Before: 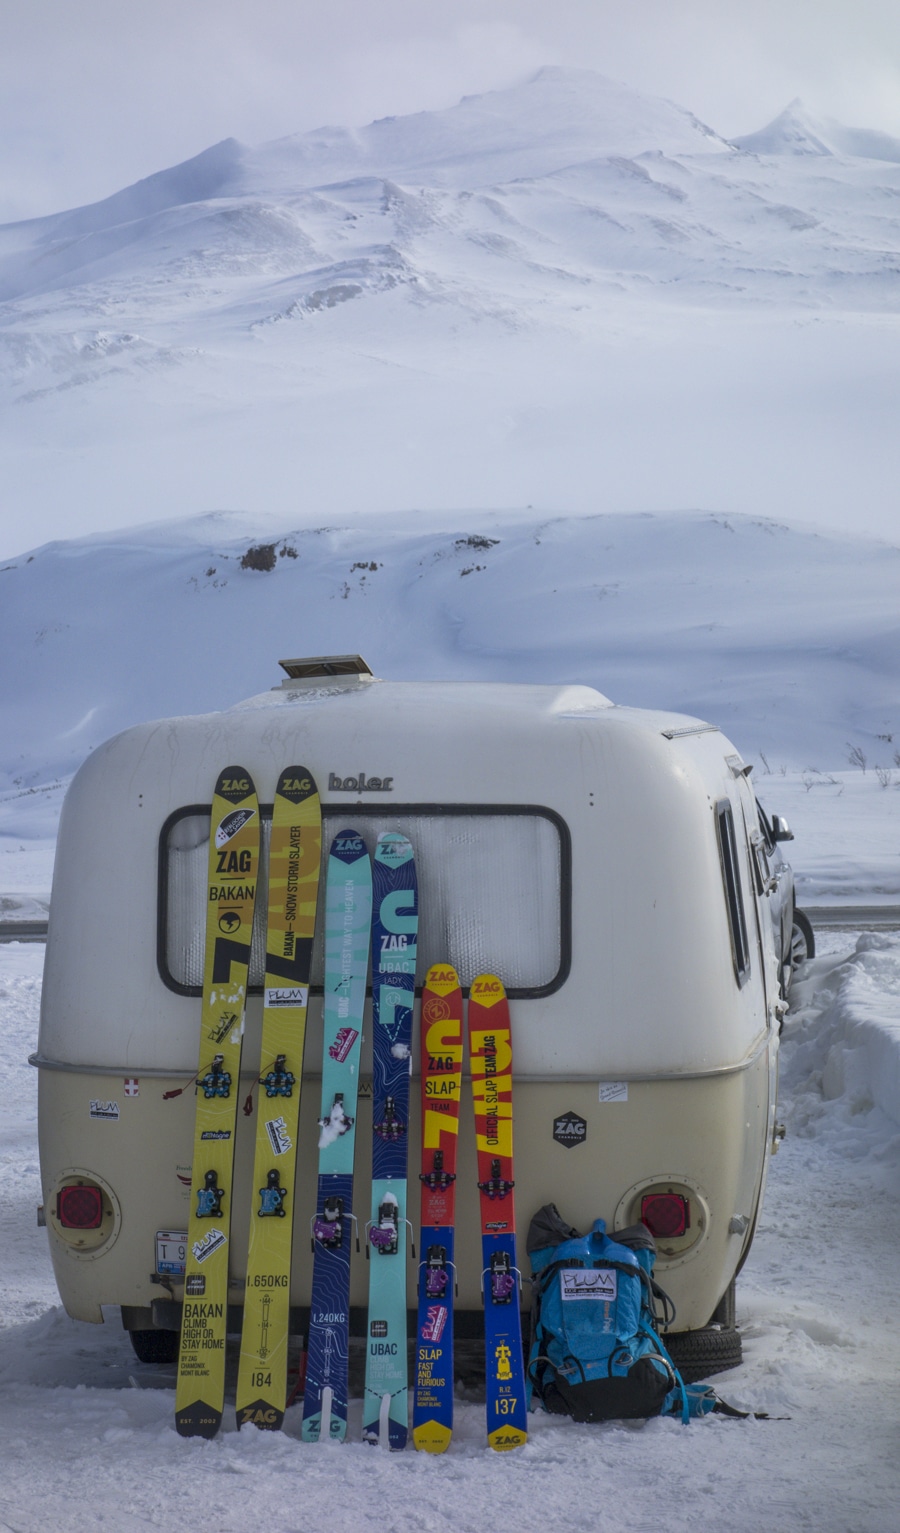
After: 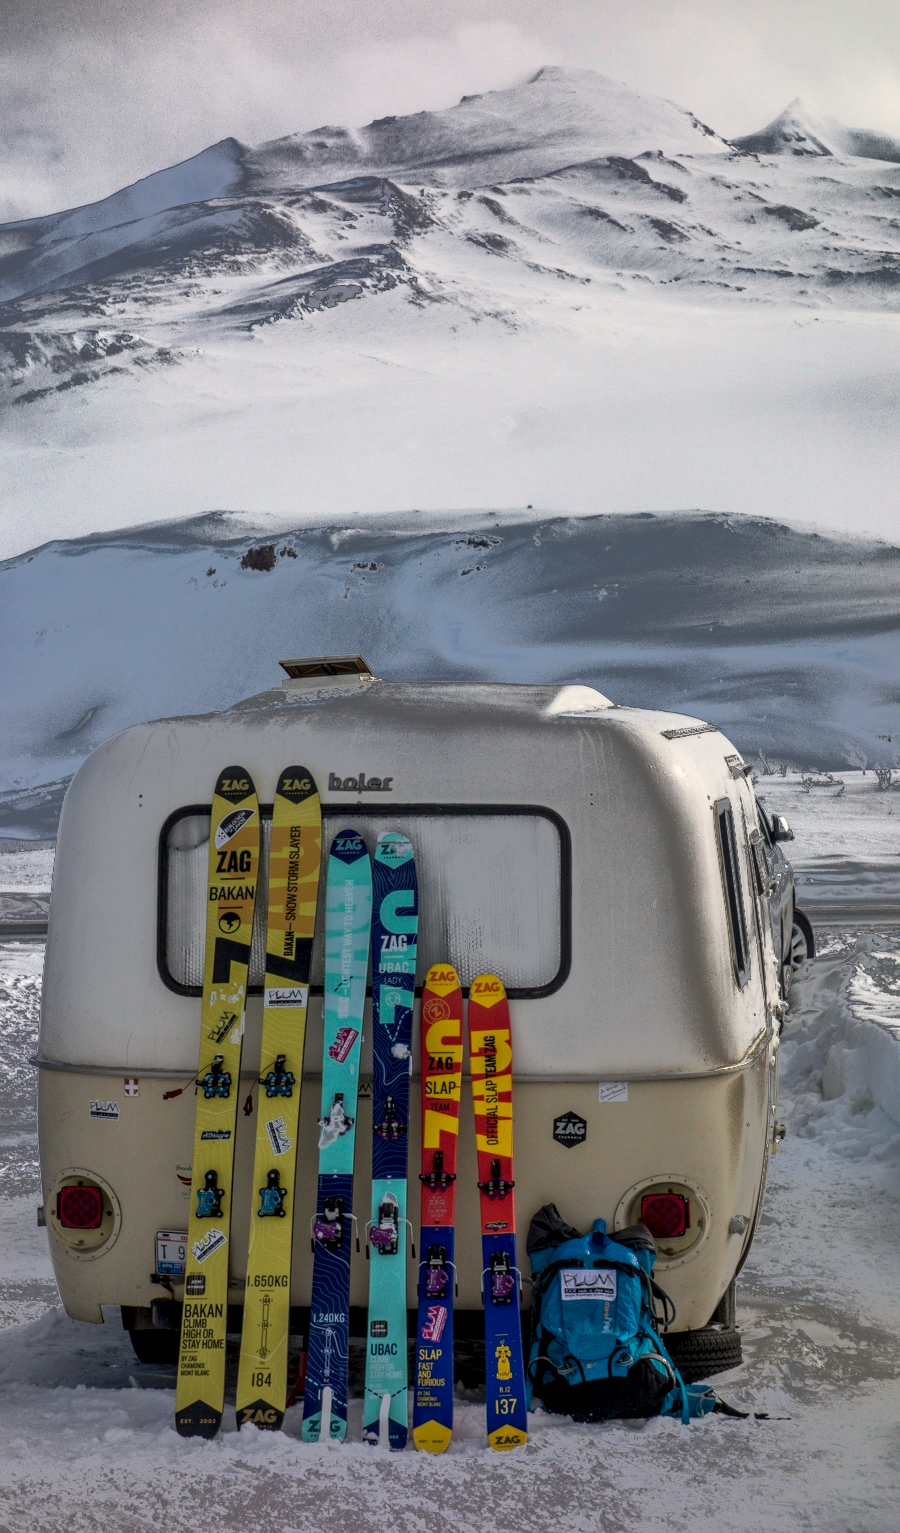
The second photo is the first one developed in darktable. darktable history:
fill light: exposure -0.73 EV, center 0.69, width 2.2
local contrast: detail 150%
white balance: red 1.045, blue 0.932
